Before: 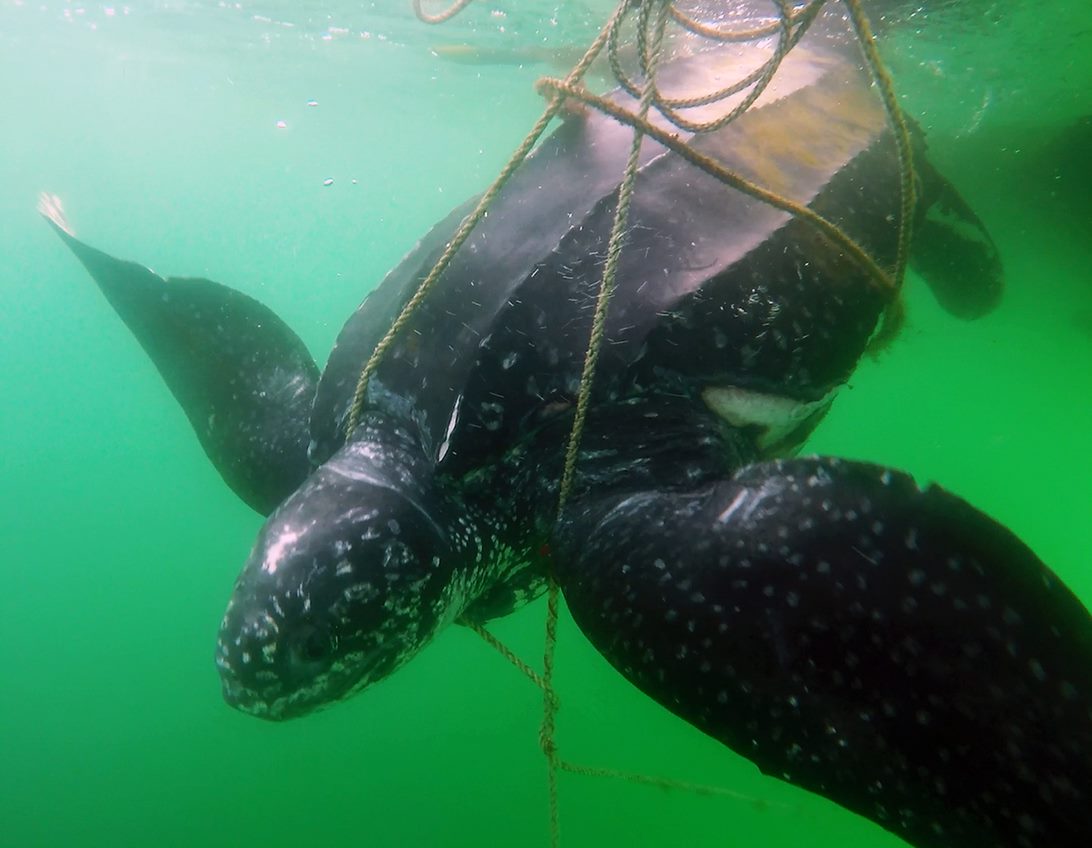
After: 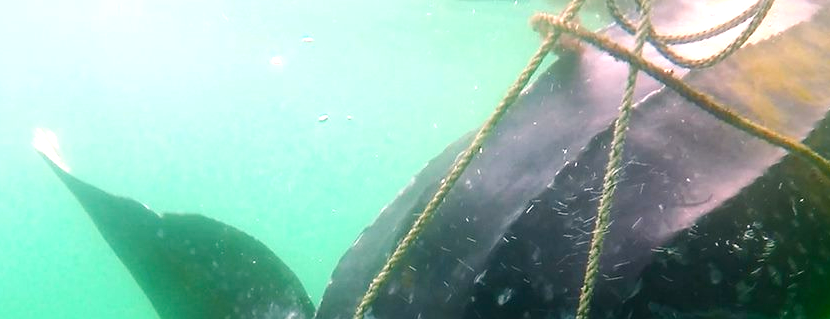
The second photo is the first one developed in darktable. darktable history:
color balance rgb: highlights gain › chroma 1.038%, highlights gain › hue 60.24°, perceptual saturation grading › global saturation 20%, perceptual saturation grading › highlights -25.576%, perceptual saturation grading › shadows 25.936%, perceptual brilliance grading › highlights 7.863%, perceptual brilliance grading › mid-tones 2.97%, perceptual brilliance grading › shadows 2.134%
exposure: exposure 0.358 EV, compensate highlight preservation false
crop: left 0.547%, top 7.635%, right 23.419%, bottom 54.692%
